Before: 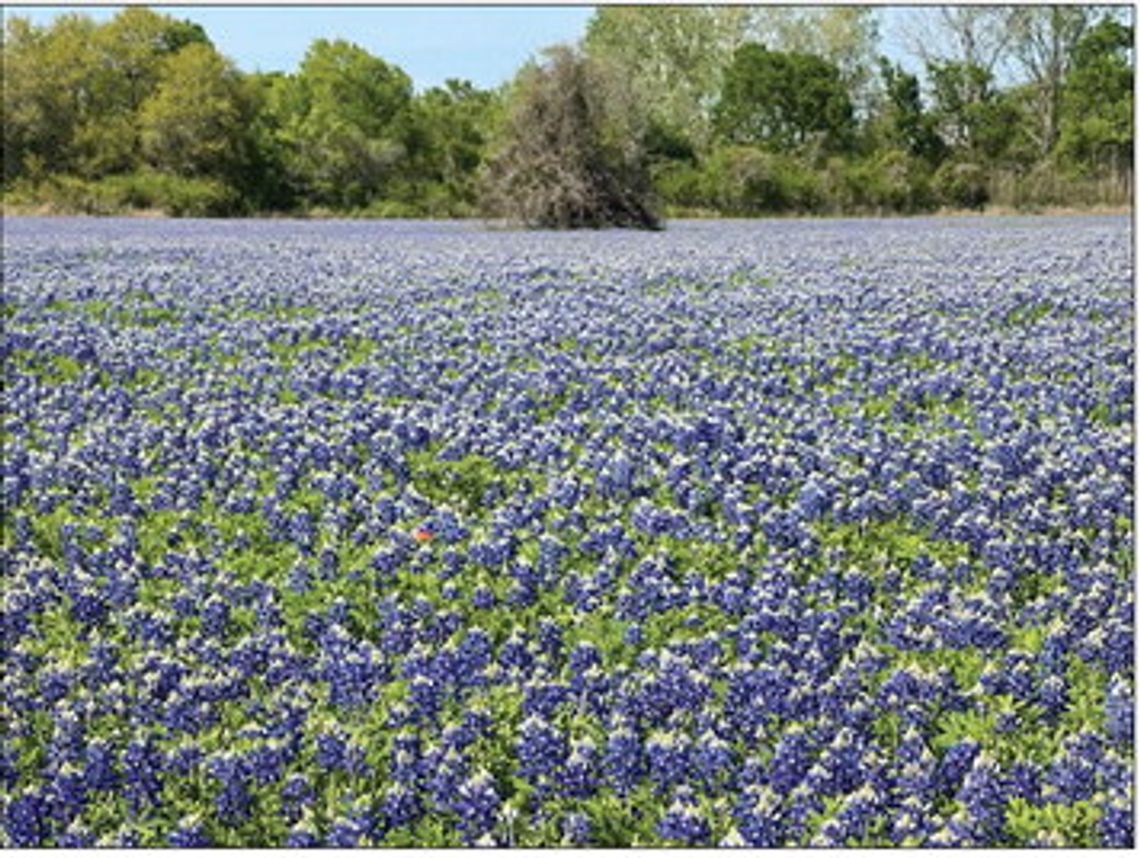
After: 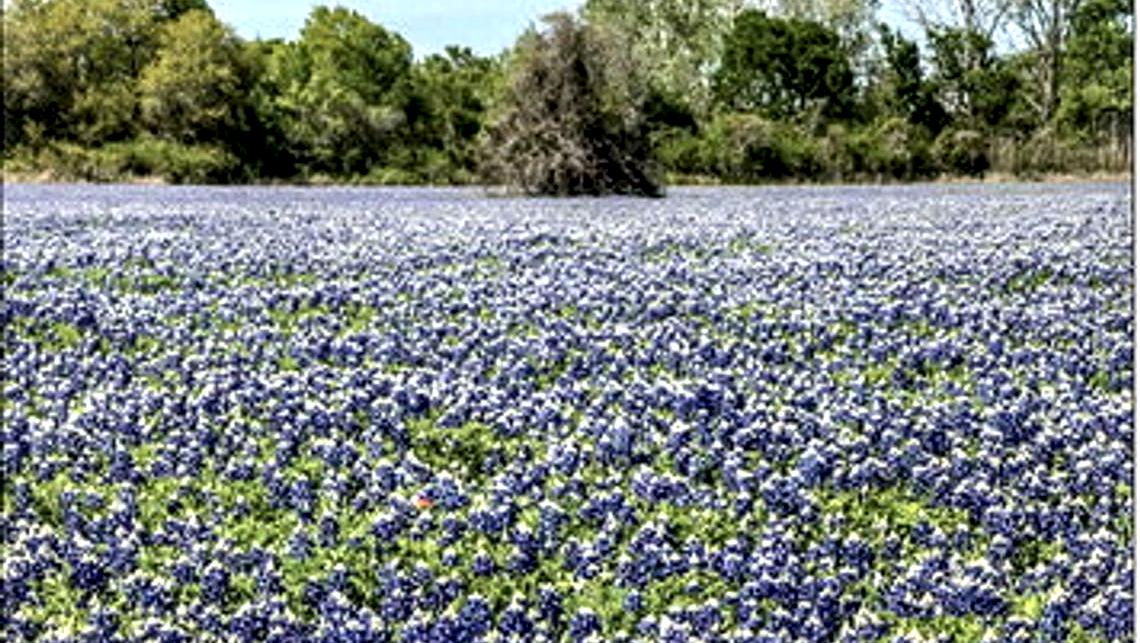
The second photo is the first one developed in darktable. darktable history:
crop: top 3.857%, bottom 21.132%
local contrast: highlights 20%, detail 197%
